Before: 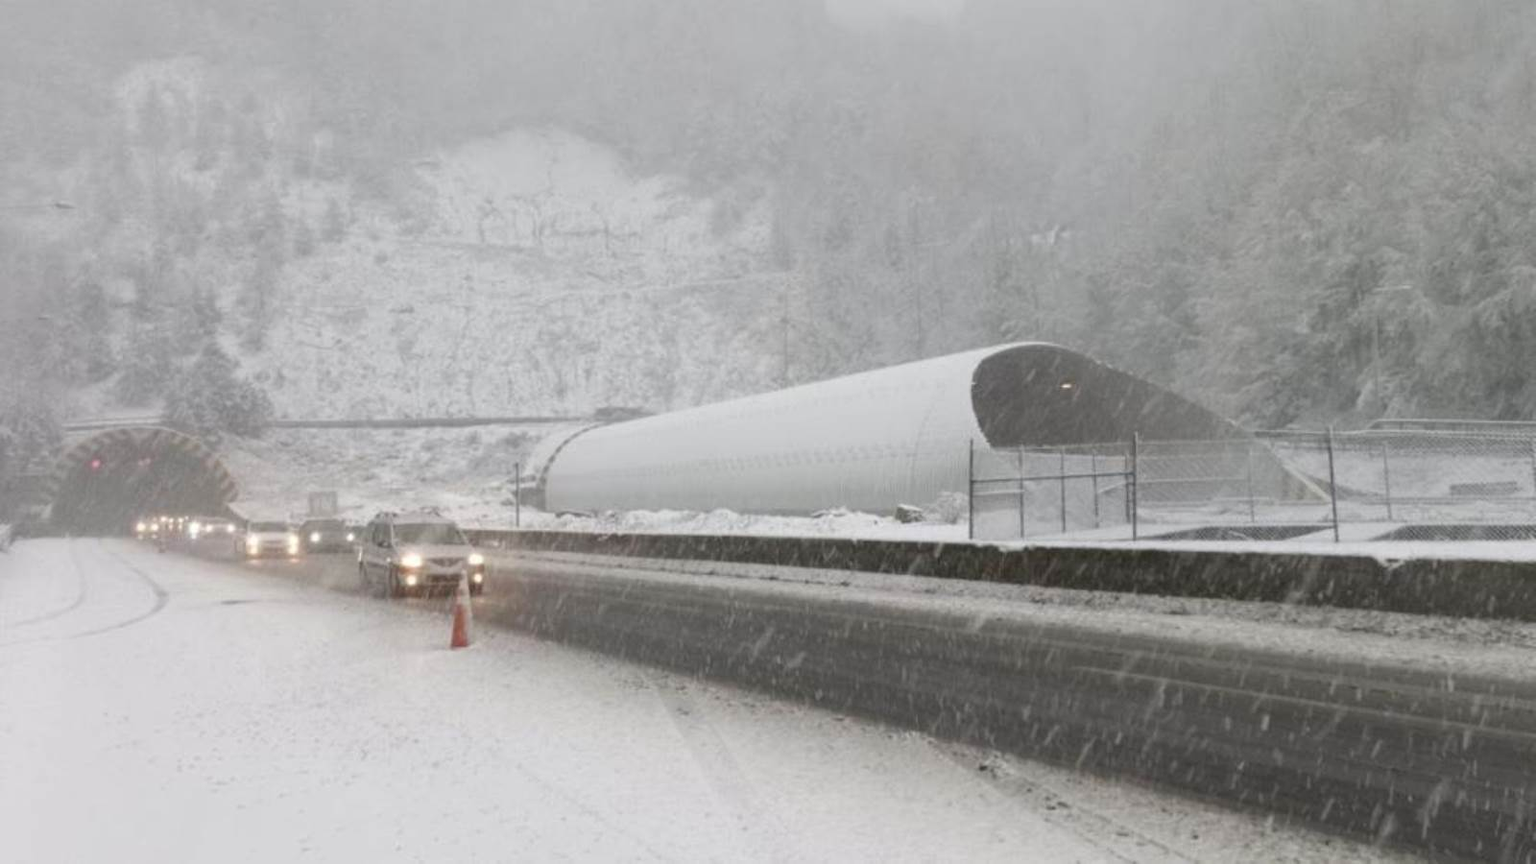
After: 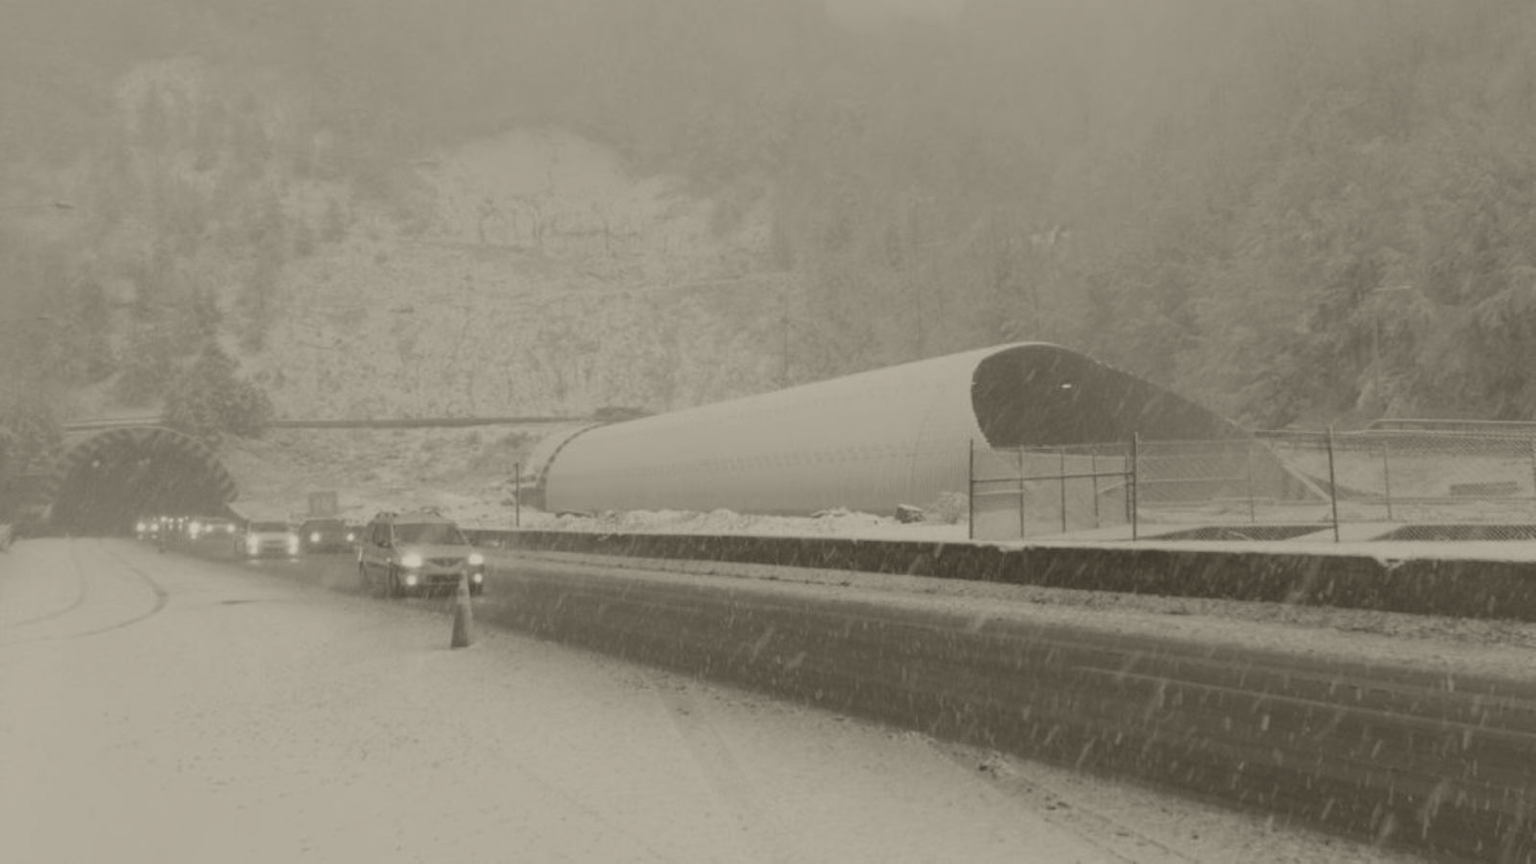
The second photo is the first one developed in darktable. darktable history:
exposure: black level correction -0.002, exposure 0.54 EV, compensate highlight preservation false
colorize: hue 41.44°, saturation 22%, source mix 60%, lightness 10.61%
